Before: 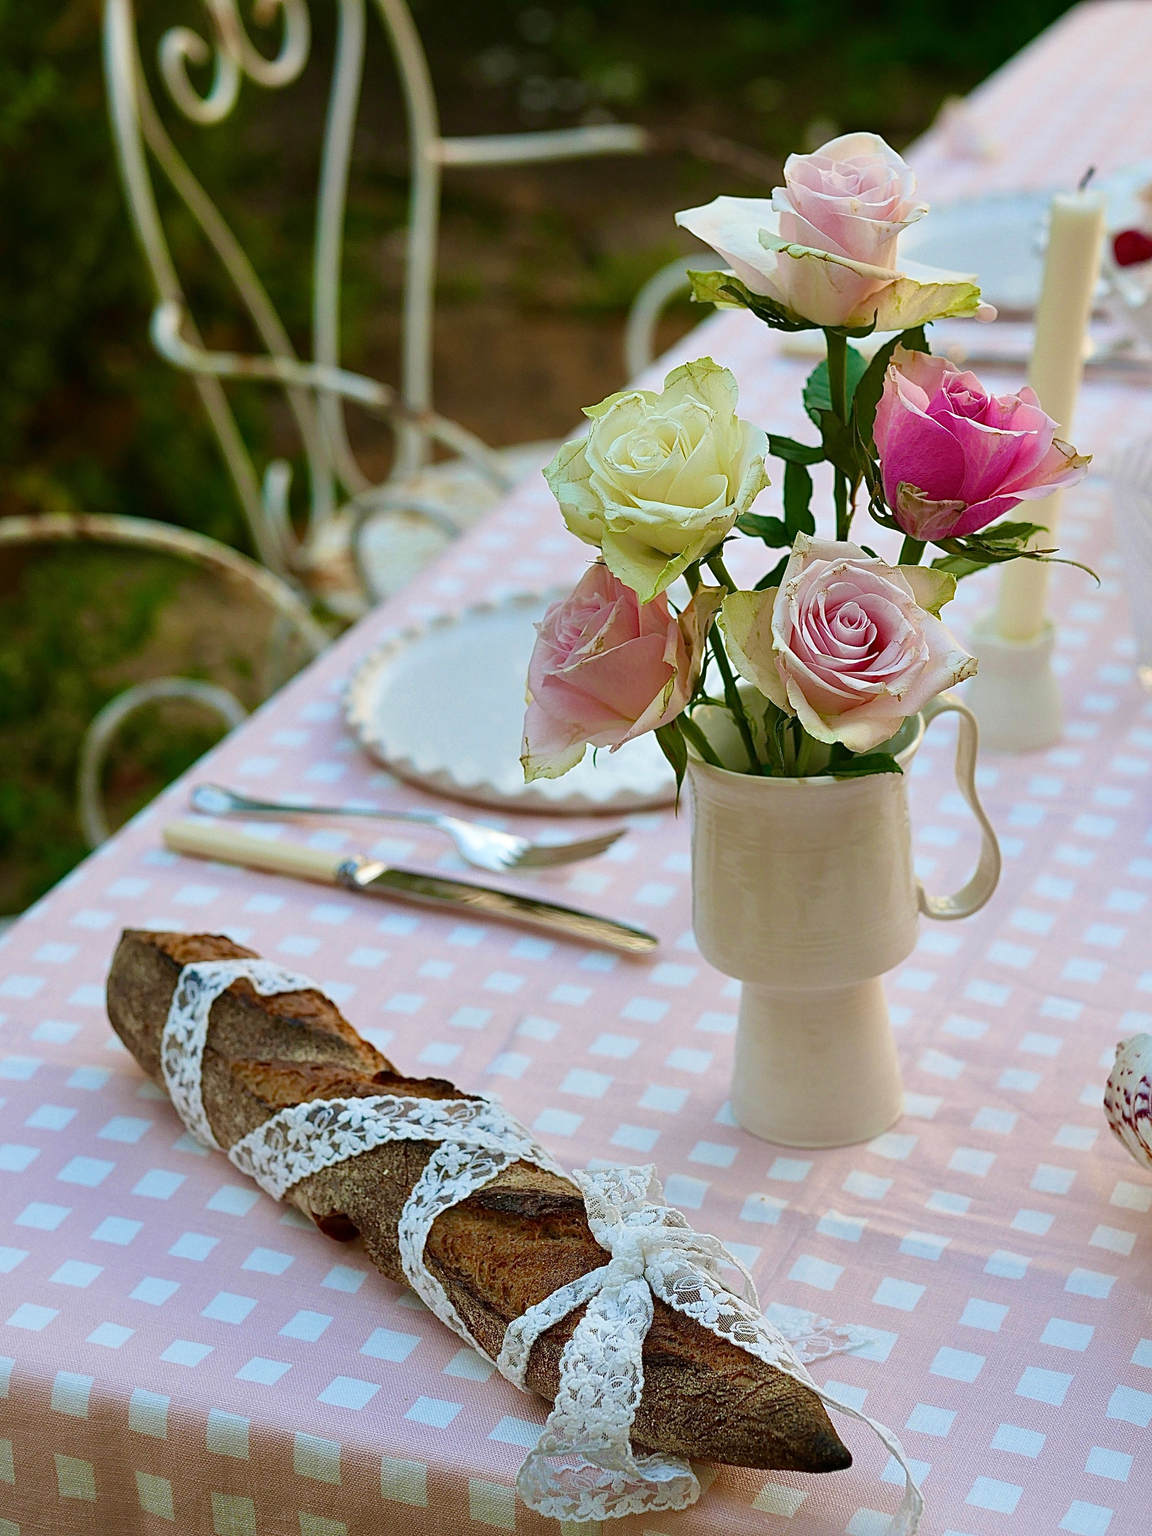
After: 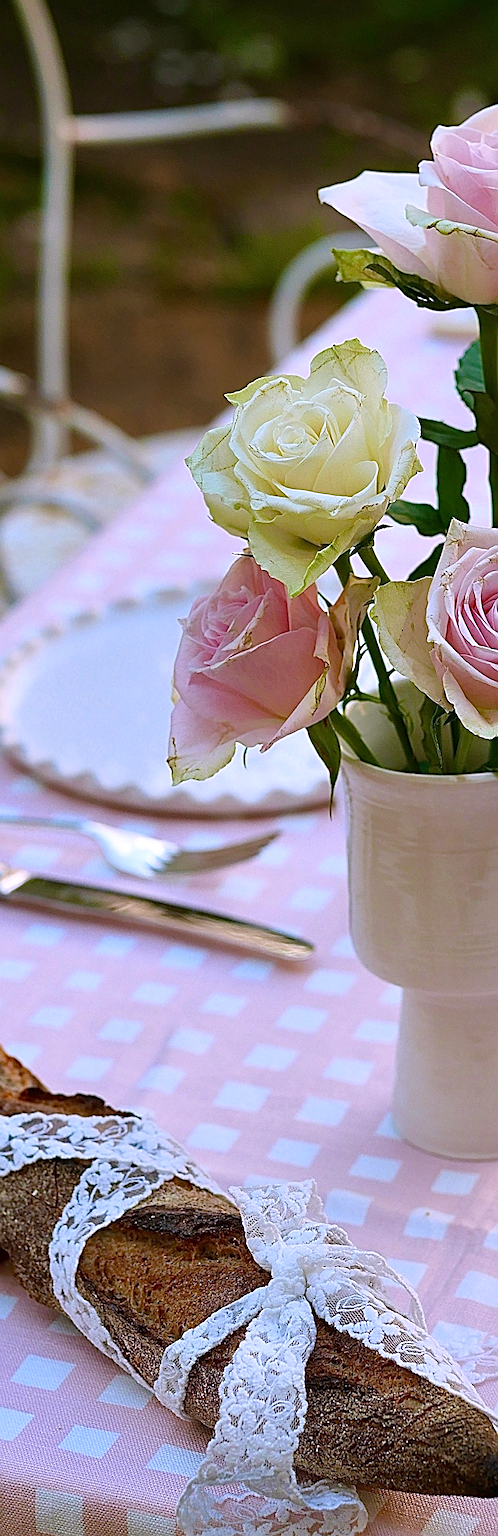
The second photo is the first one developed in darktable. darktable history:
white balance: red 1.042, blue 1.17
crop: left 31.229%, right 27.105%
rotate and perspective: rotation -1°, crop left 0.011, crop right 0.989, crop top 0.025, crop bottom 0.975
sharpen: on, module defaults
